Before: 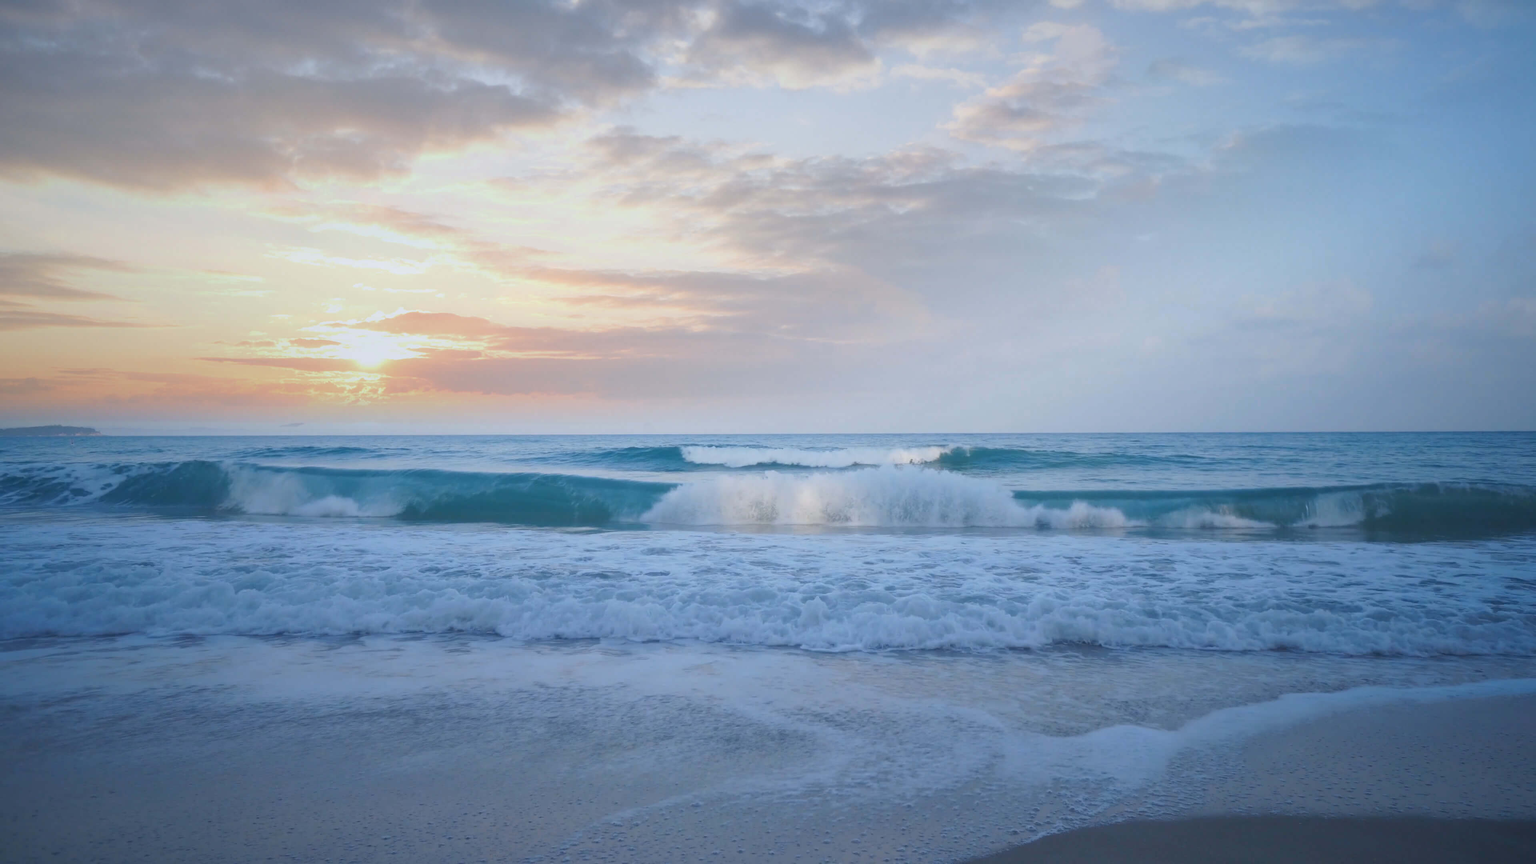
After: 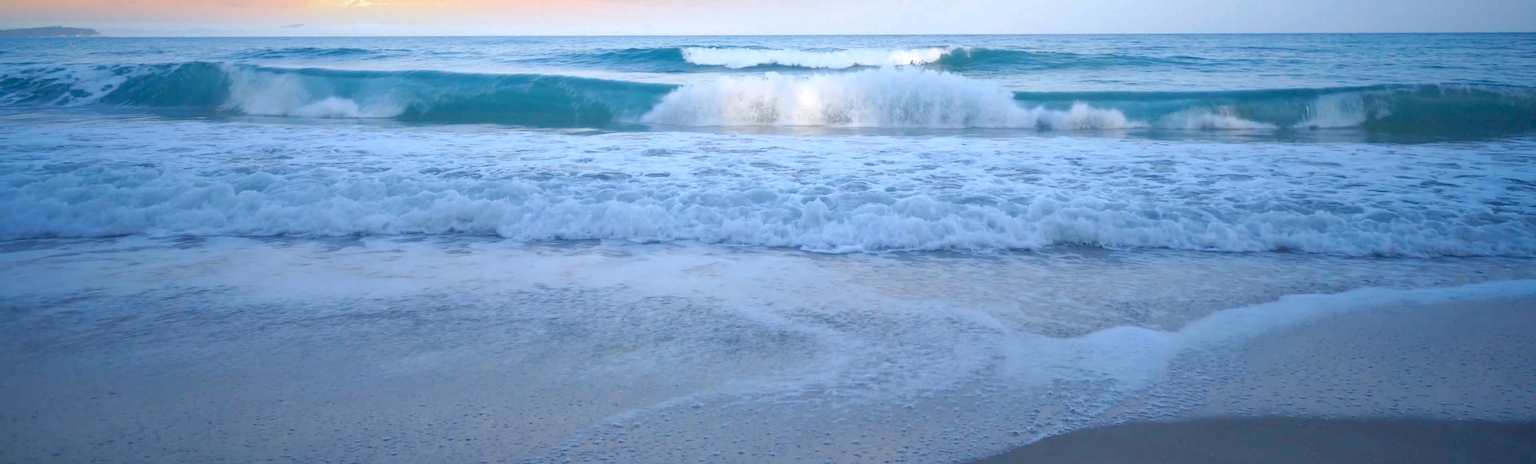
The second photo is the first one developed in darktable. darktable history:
exposure: black level correction 0.01, exposure 1 EV, compensate highlight preservation false
shadows and highlights: shadows 25, highlights -25
tone equalizer: -8 EV 0.25 EV, -7 EV 0.417 EV, -6 EV 0.417 EV, -5 EV 0.25 EV, -3 EV -0.25 EV, -2 EV -0.417 EV, -1 EV -0.417 EV, +0 EV -0.25 EV, edges refinement/feathering 500, mask exposure compensation -1.57 EV, preserve details guided filter
crop and rotate: top 46.237%
contrast brightness saturation: contrast 0.1, brightness 0.02, saturation 0.02
